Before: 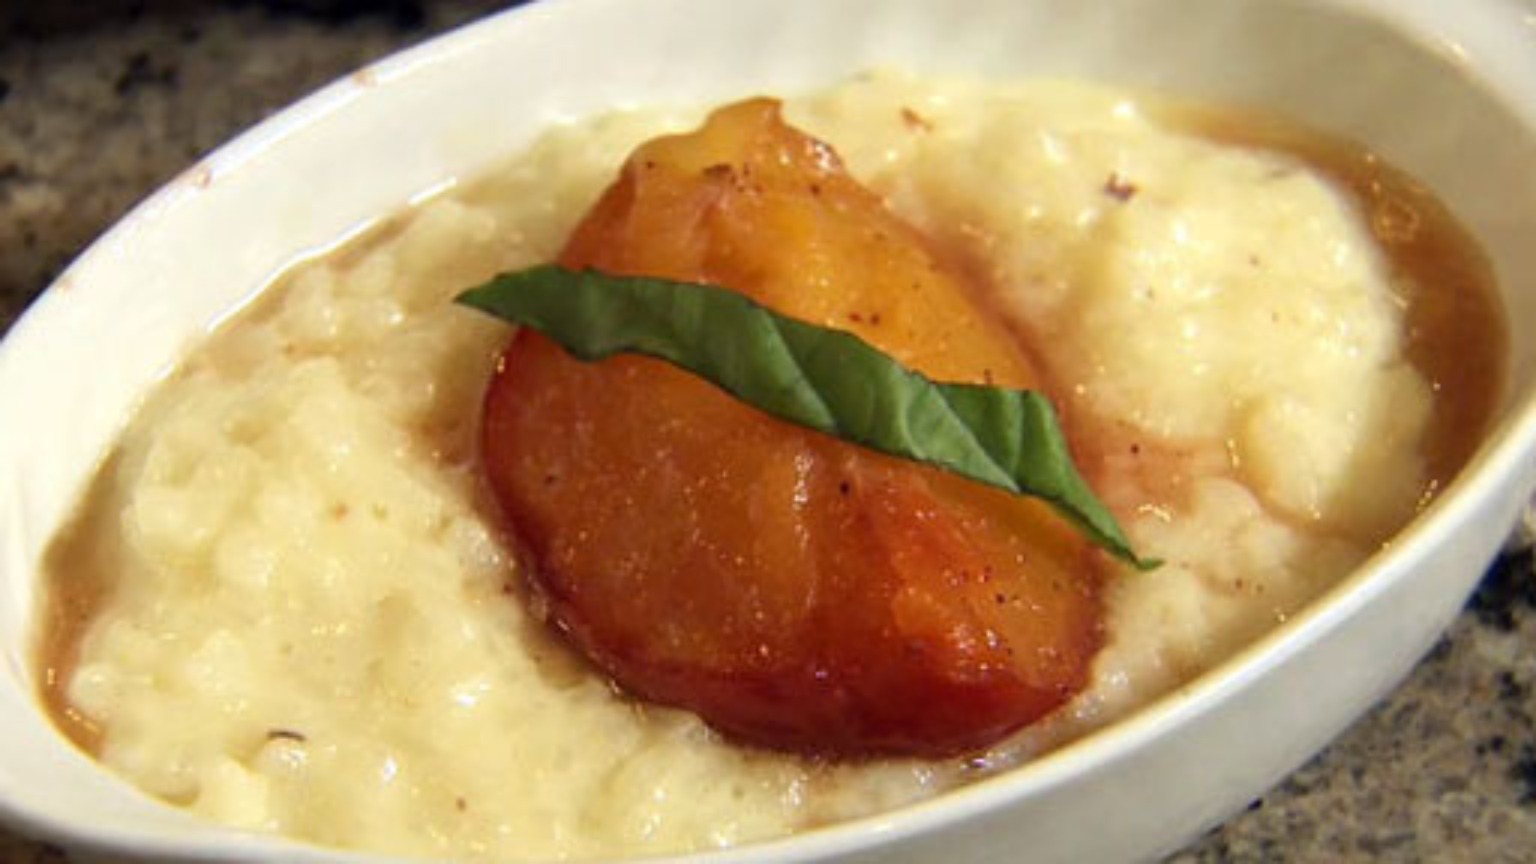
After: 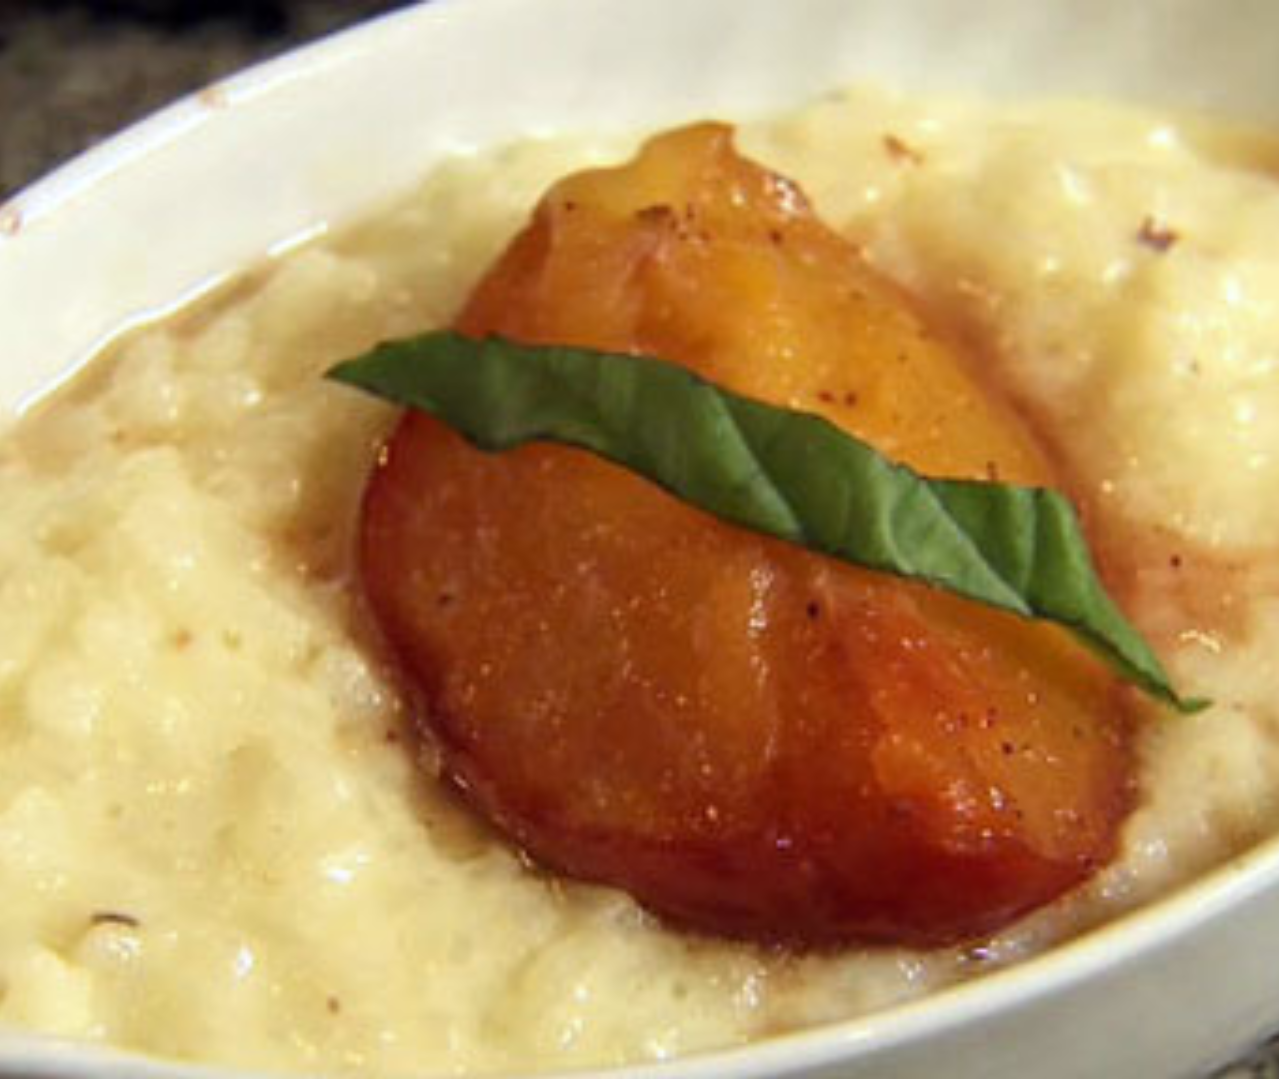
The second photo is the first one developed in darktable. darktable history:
white balance: red 0.986, blue 1.01
crop and rotate: left 12.673%, right 20.66%
